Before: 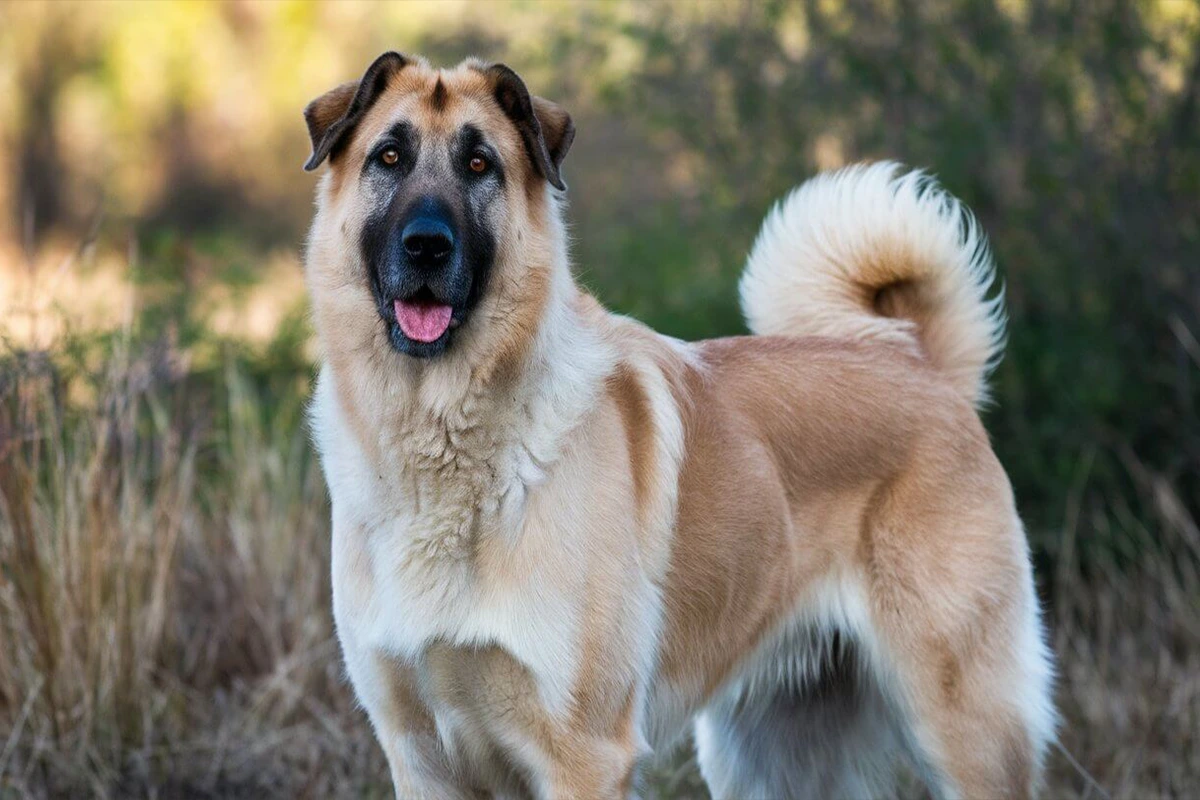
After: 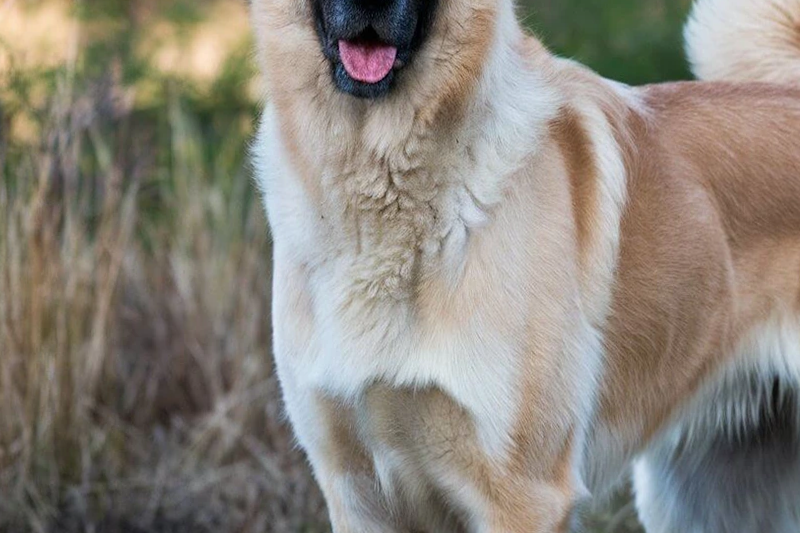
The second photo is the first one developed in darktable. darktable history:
crop and rotate: angle -0.82°, left 3.85%, top 31.828%, right 27.992%
color correction: saturation 0.98
